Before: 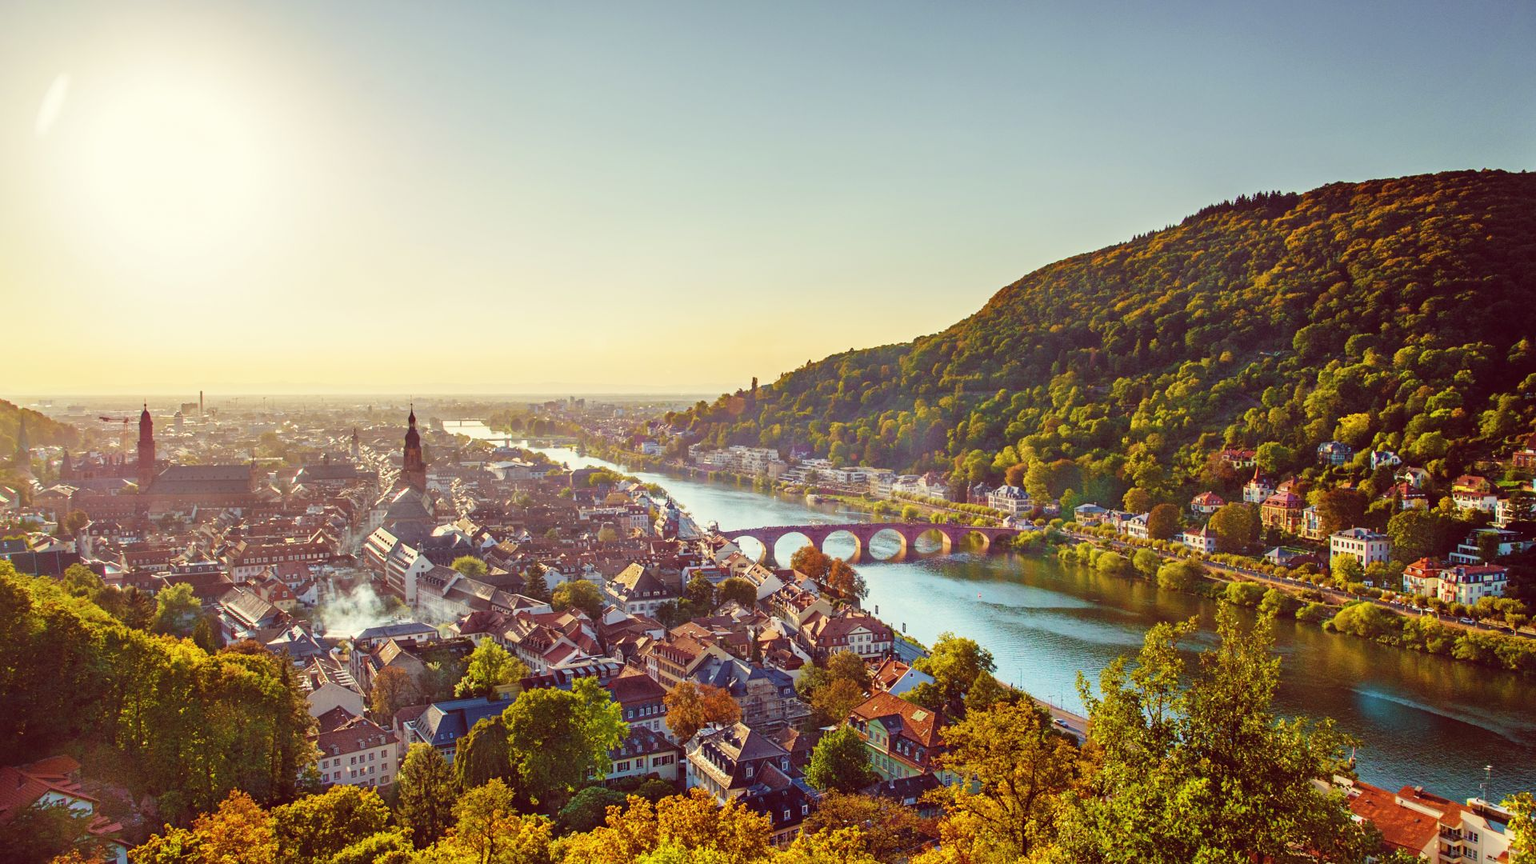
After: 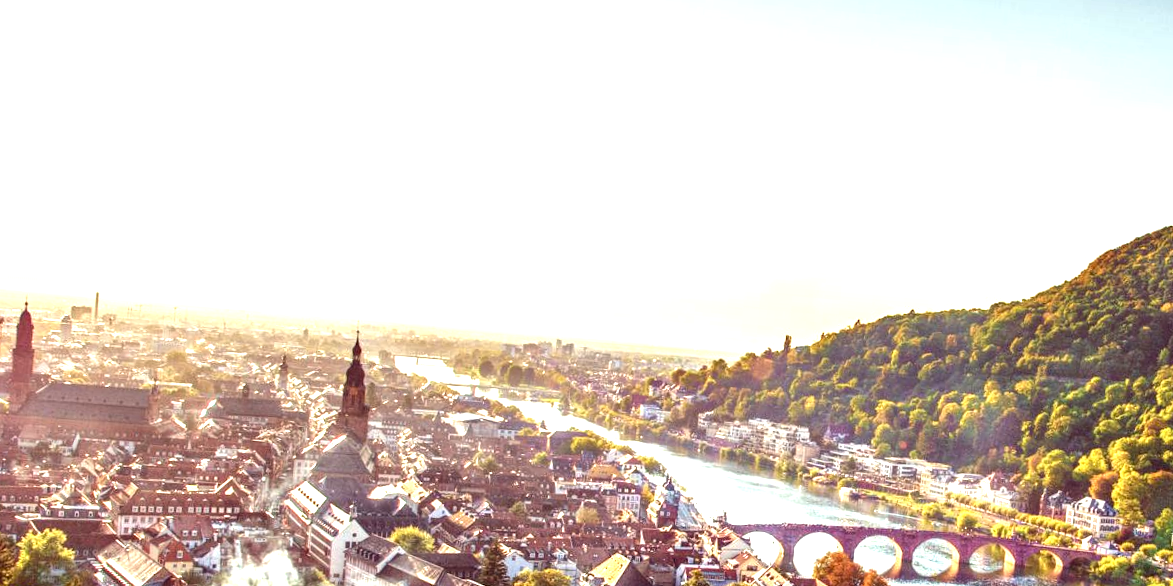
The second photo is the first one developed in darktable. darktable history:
local contrast: detail 160%
exposure: black level correction 0.001, exposure 0.955 EV, compensate exposure bias true, compensate highlight preservation false
crop and rotate: angle -4.99°, left 2.122%, top 6.945%, right 27.566%, bottom 30.519%
